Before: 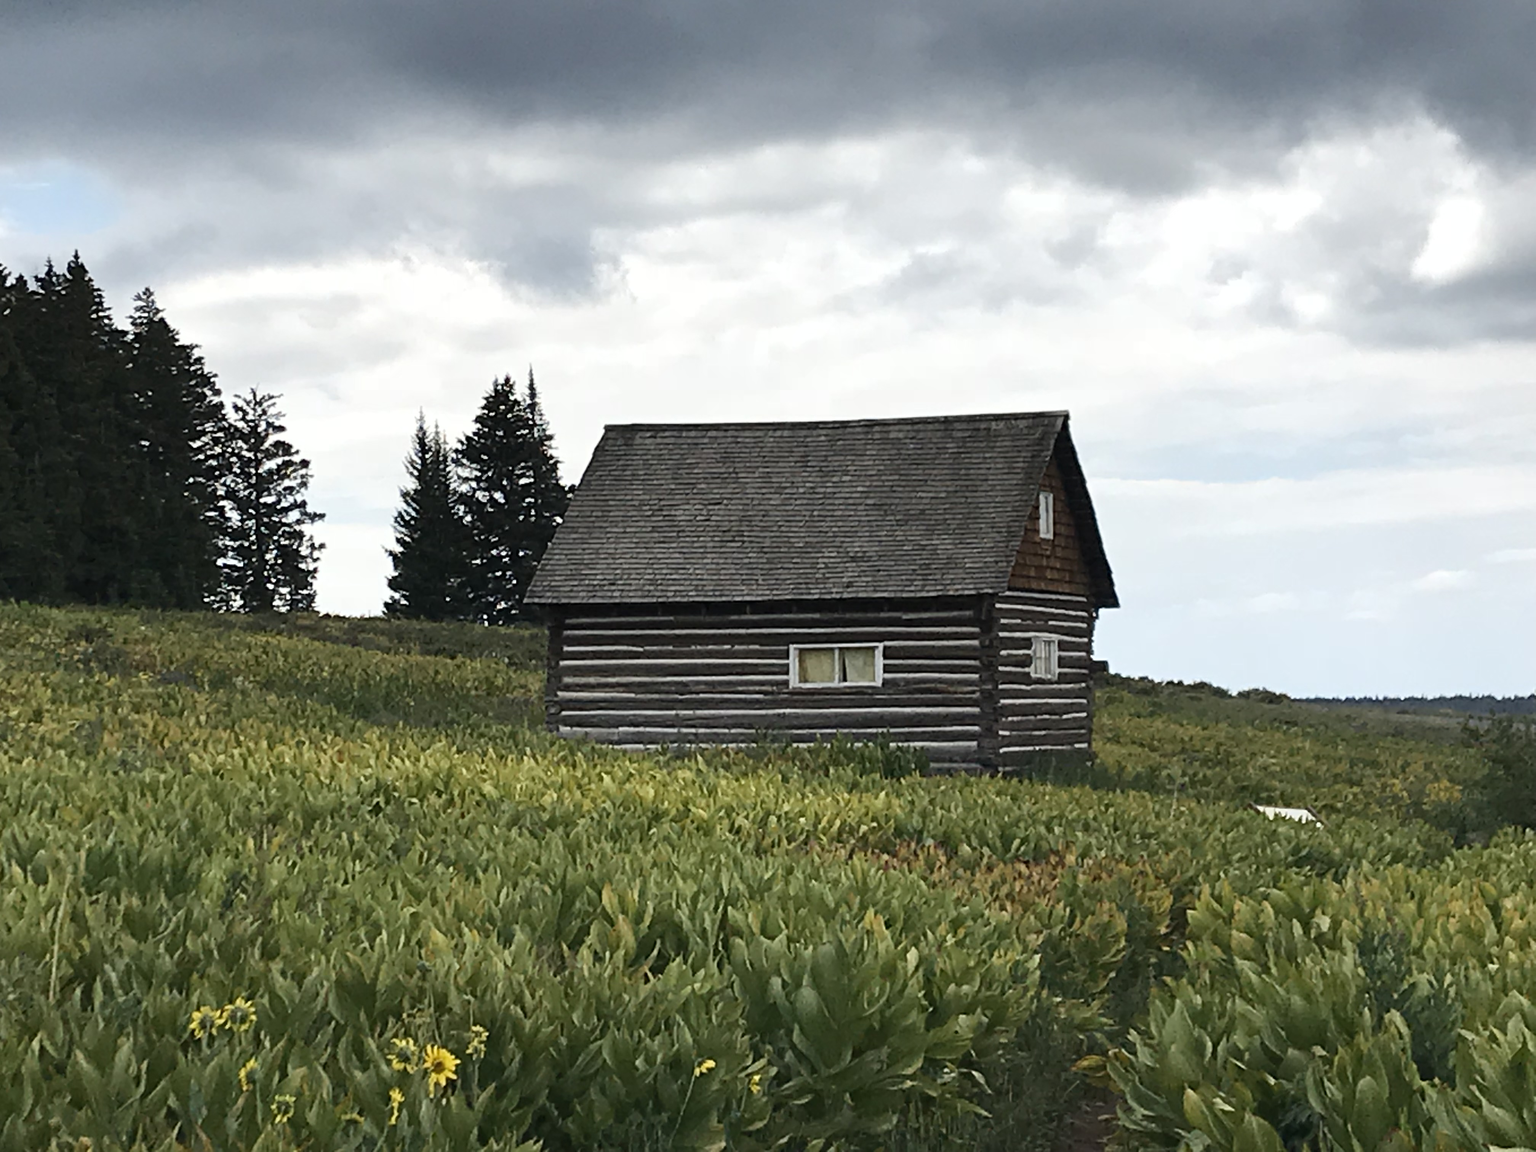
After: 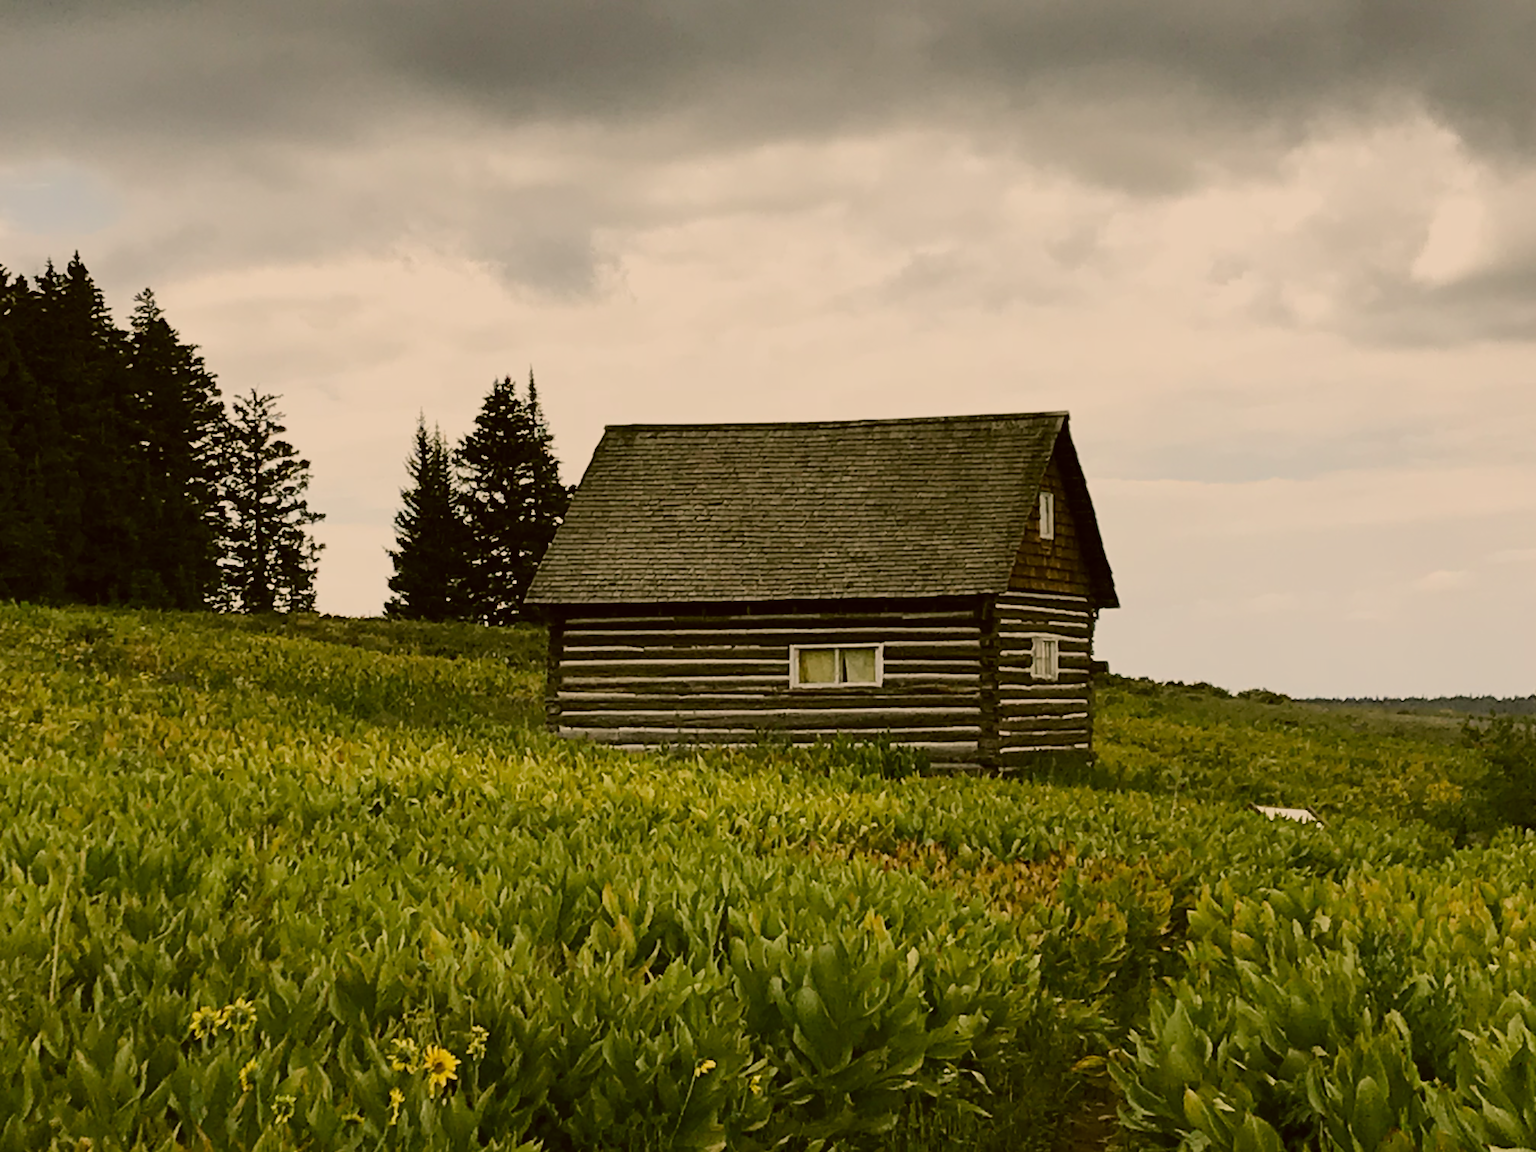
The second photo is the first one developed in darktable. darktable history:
exposure: exposure -0.04 EV, compensate exposure bias true, compensate highlight preservation false
filmic rgb: black relative exposure -7.65 EV, white relative exposure 4.56 EV, hardness 3.61, contrast 0.985, iterations of high-quality reconstruction 0
color correction: highlights a* 8.76, highlights b* 15.08, shadows a* -0.656, shadows b* 25.94
color balance rgb: perceptual saturation grading › global saturation -2.003%, perceptual saturation grading › highlights -7.585%, perceptual saturation grading › mid-tones 8.511%, perceptual saturation grading › shadows 3.171%, global vibrance 20%
